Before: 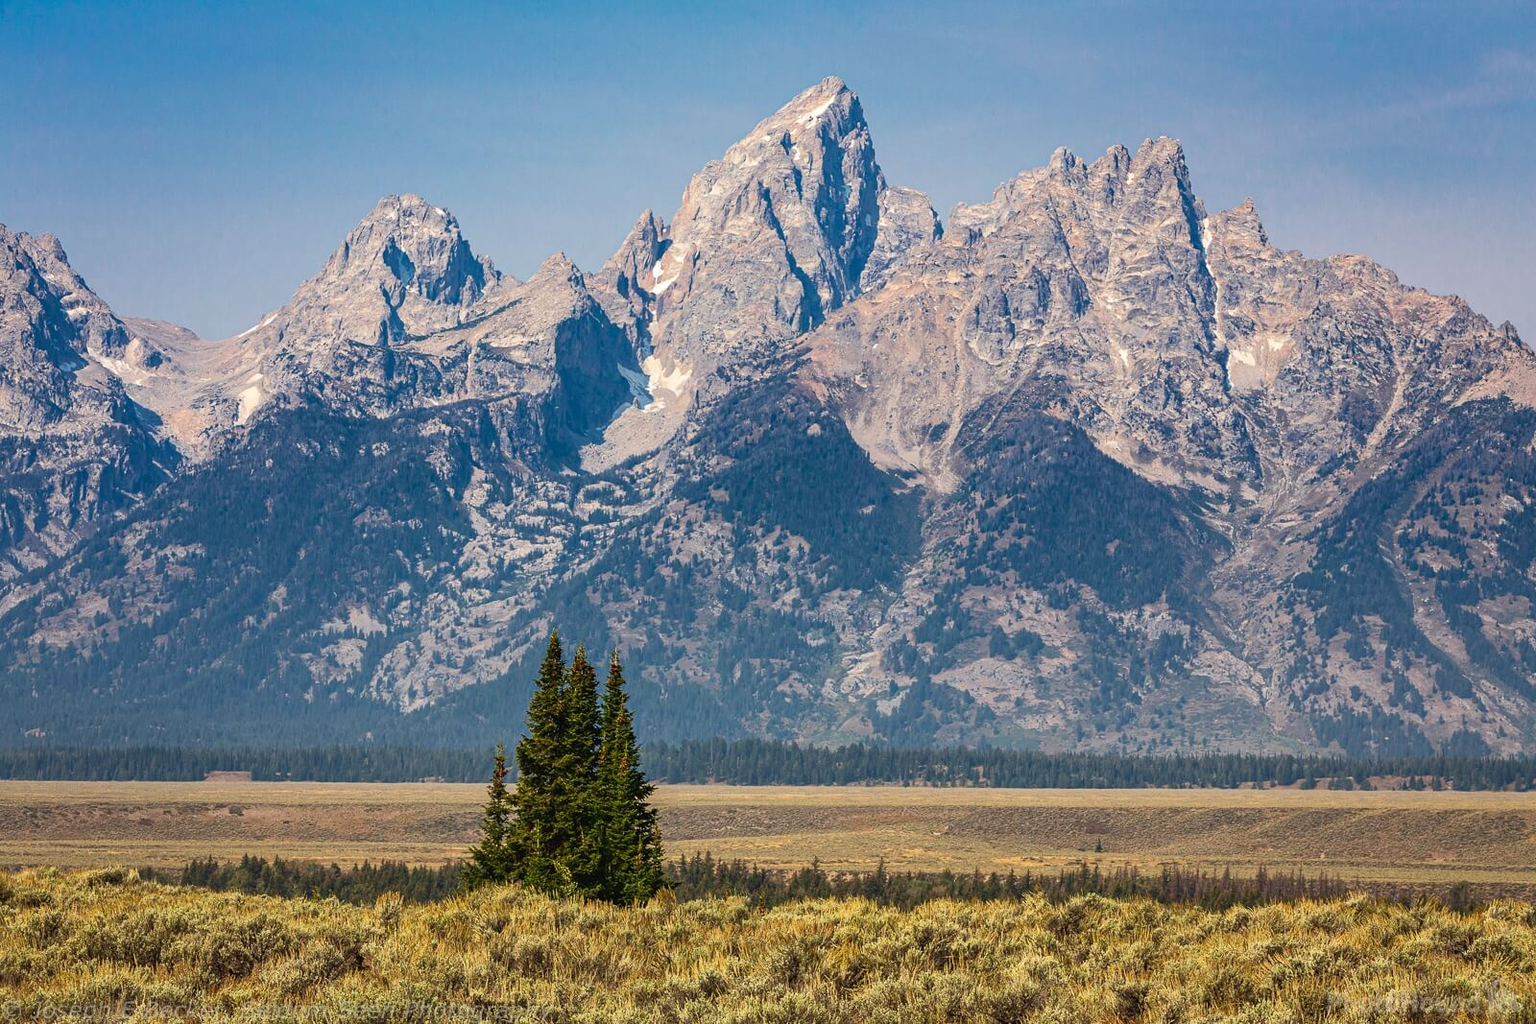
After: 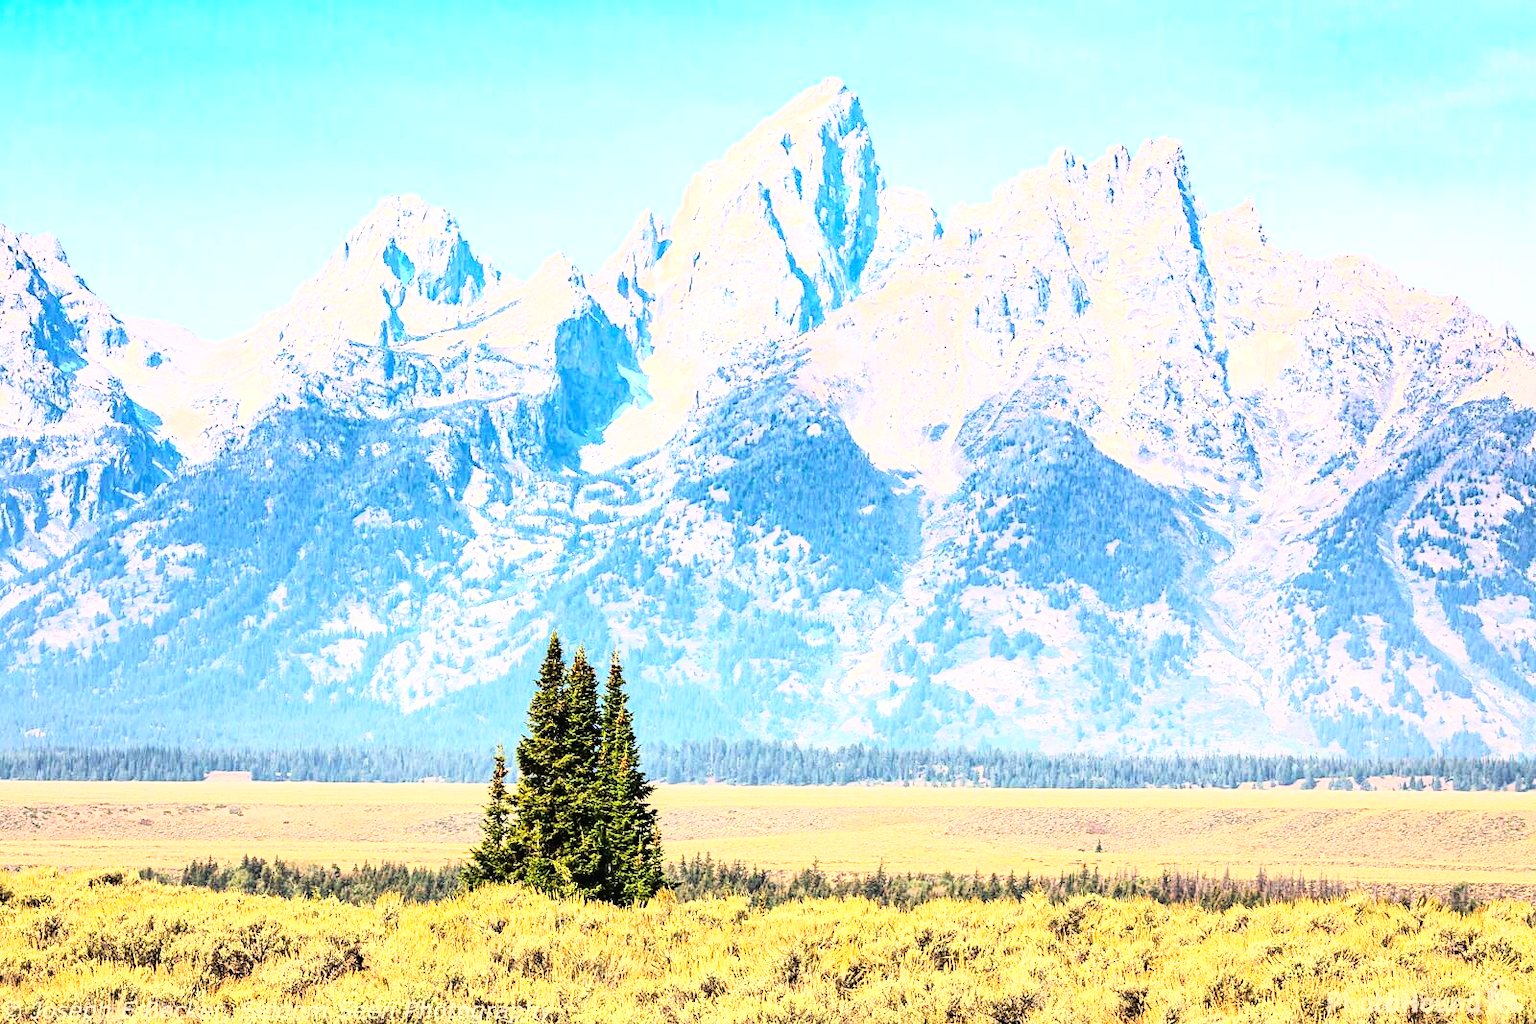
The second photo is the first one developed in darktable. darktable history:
rgb curve: curves: ch0 [(0, 0) (0.21, 0.15) (0.24, 0.21) (0.5, 0.75) (0.75, 0.96) (0.89, 0.99) (1, 1)]; ch1 [(0, 0.02) (0.21, 0.13) (0.25, 0.2) (0.5, 0.67) (0.75, 0.9) (0.89, 0.97) (1, 1)]; ch2 [(0, 0.02) (0.21, 0.13) (0.25, 0.2) (0.5, 0.67) (0.75, 0.9) (0.89, 0.97) (1, 1)], compensate middle gray true
exposure: exposure 1.2 EV, compensate highlight preservation false
